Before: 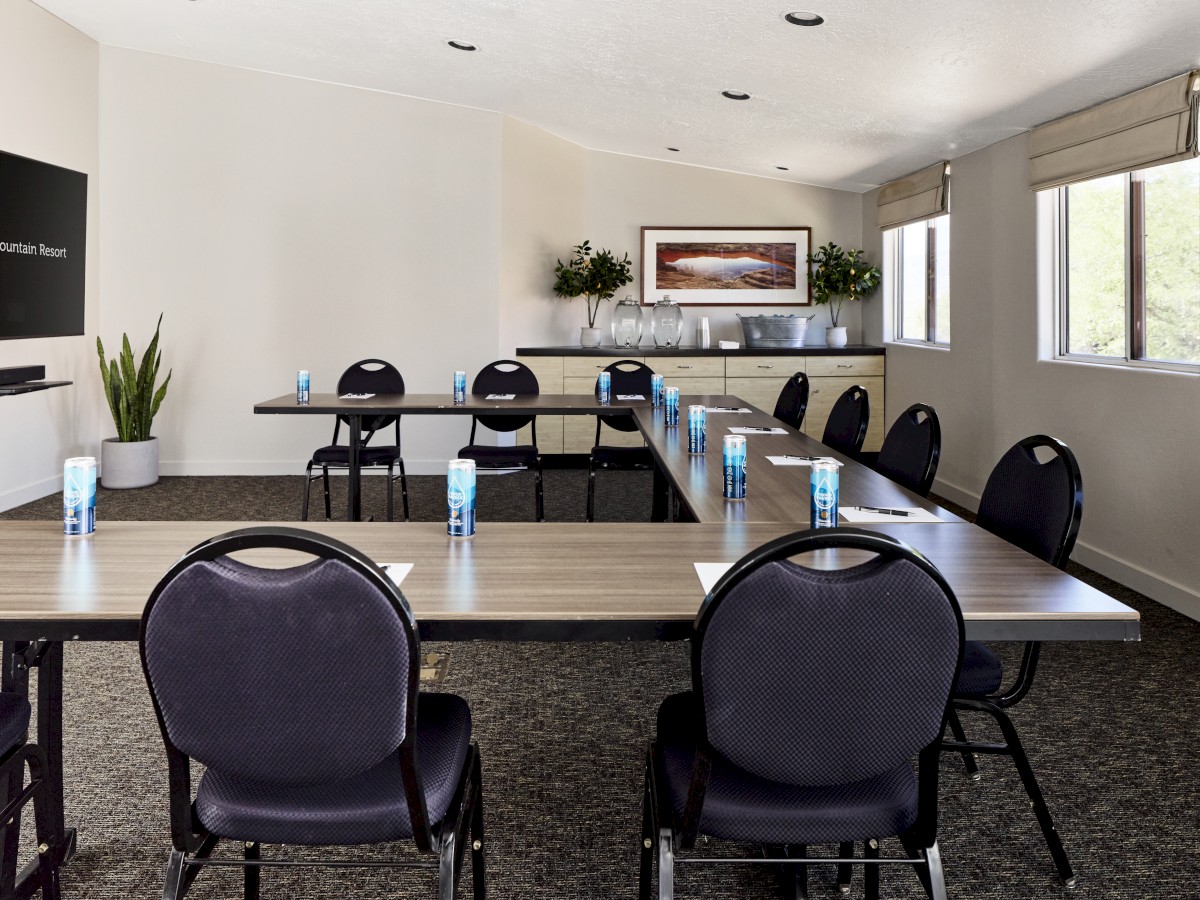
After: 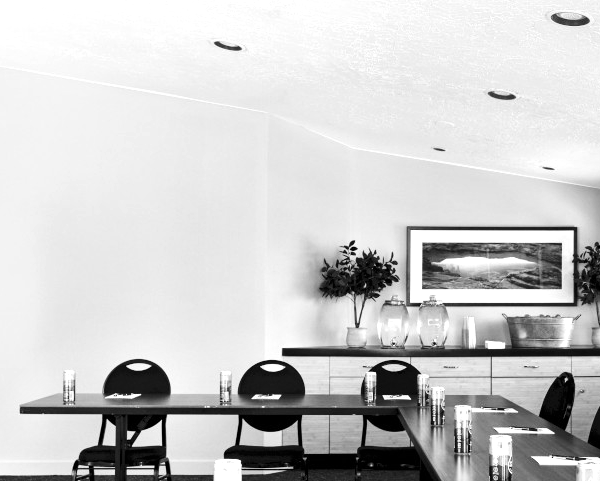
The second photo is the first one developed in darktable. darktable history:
white balance: red 0.967, blue 1.049
crop: left 19.556%, right 30.401%, bottom 46.458%
tone equalizer: -8 EV 0.001 EV, -7 EV -0.002 EV, -6 EV 0.002 EV, -5 EV -0.03 EV, -4 EV -0.116 EV, -3 EV -0.169 EV, -2 EV 0.24 EV, -1 EV 0.702 EV, +0 EV 0.493 EV
monochrome: on, module defaults
